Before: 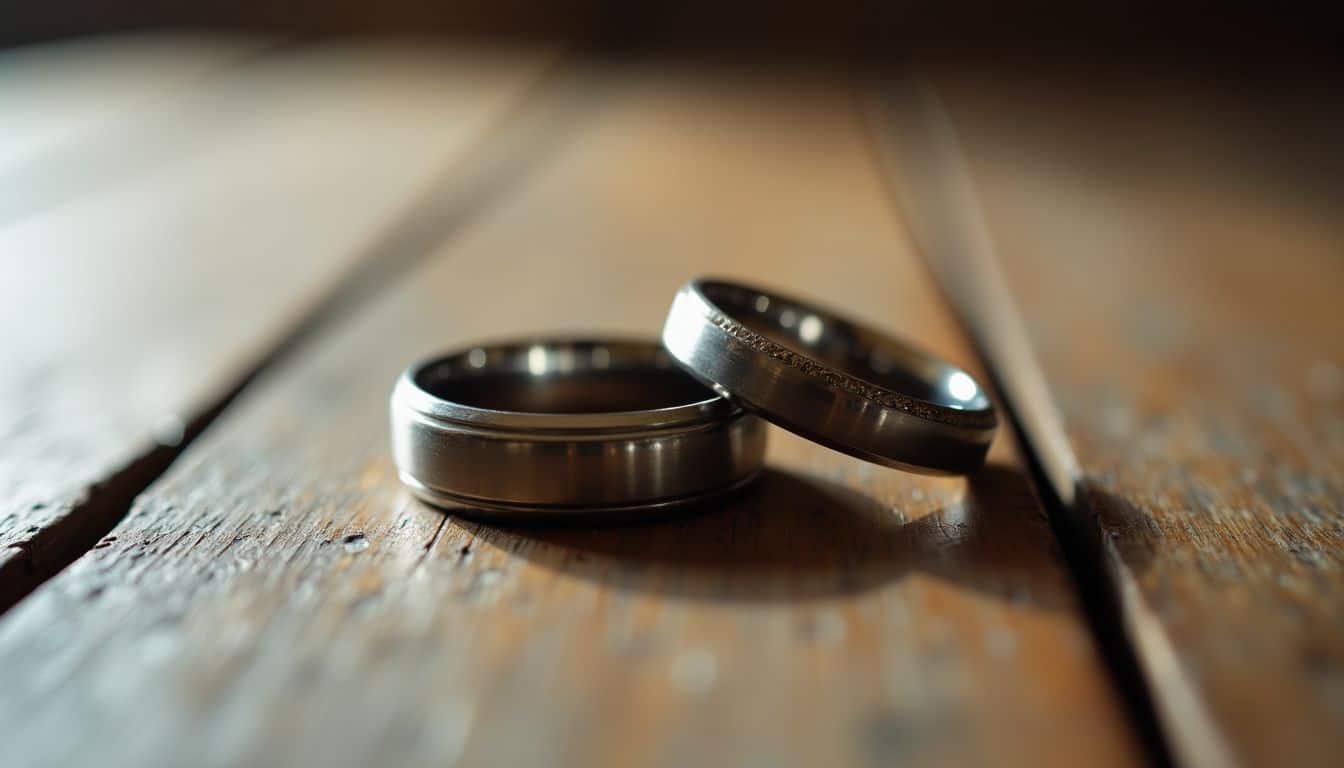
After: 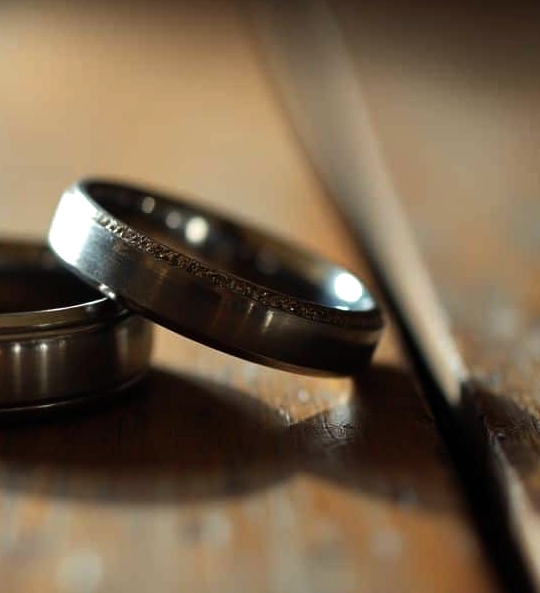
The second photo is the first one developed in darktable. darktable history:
exposure: exposure -0.053 EV, compensate highlight preservation false
tone equalizer: -8 EV -0.38 EV, -7 EV -0.414 EV, -6 EV -0.322 EV, -5 EV -0.191 EV, -3 EV 0.21 EV, -2 EV 0.358 EV, -1 EV 0.405 EV, +0 EV 0.422 EV, edges refinement/feathering 500, mask exposure compensation -1.57 EV, preserve details no
crop: left 45.732%, top 12.908%, right 14.049%, bottom 9.864%
